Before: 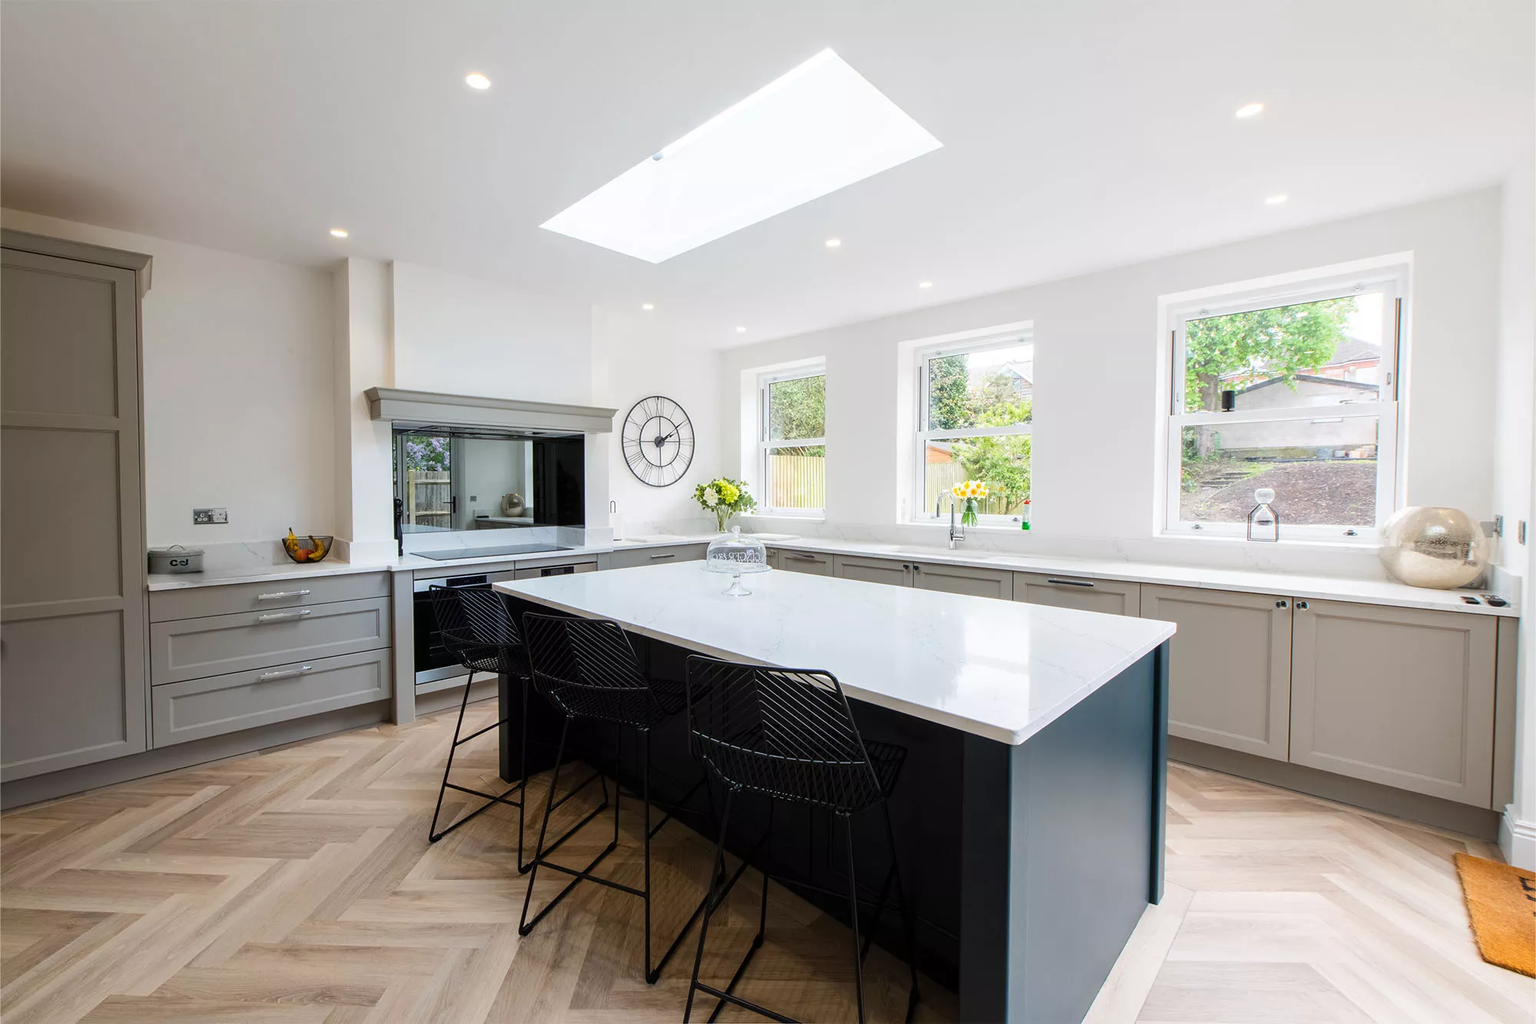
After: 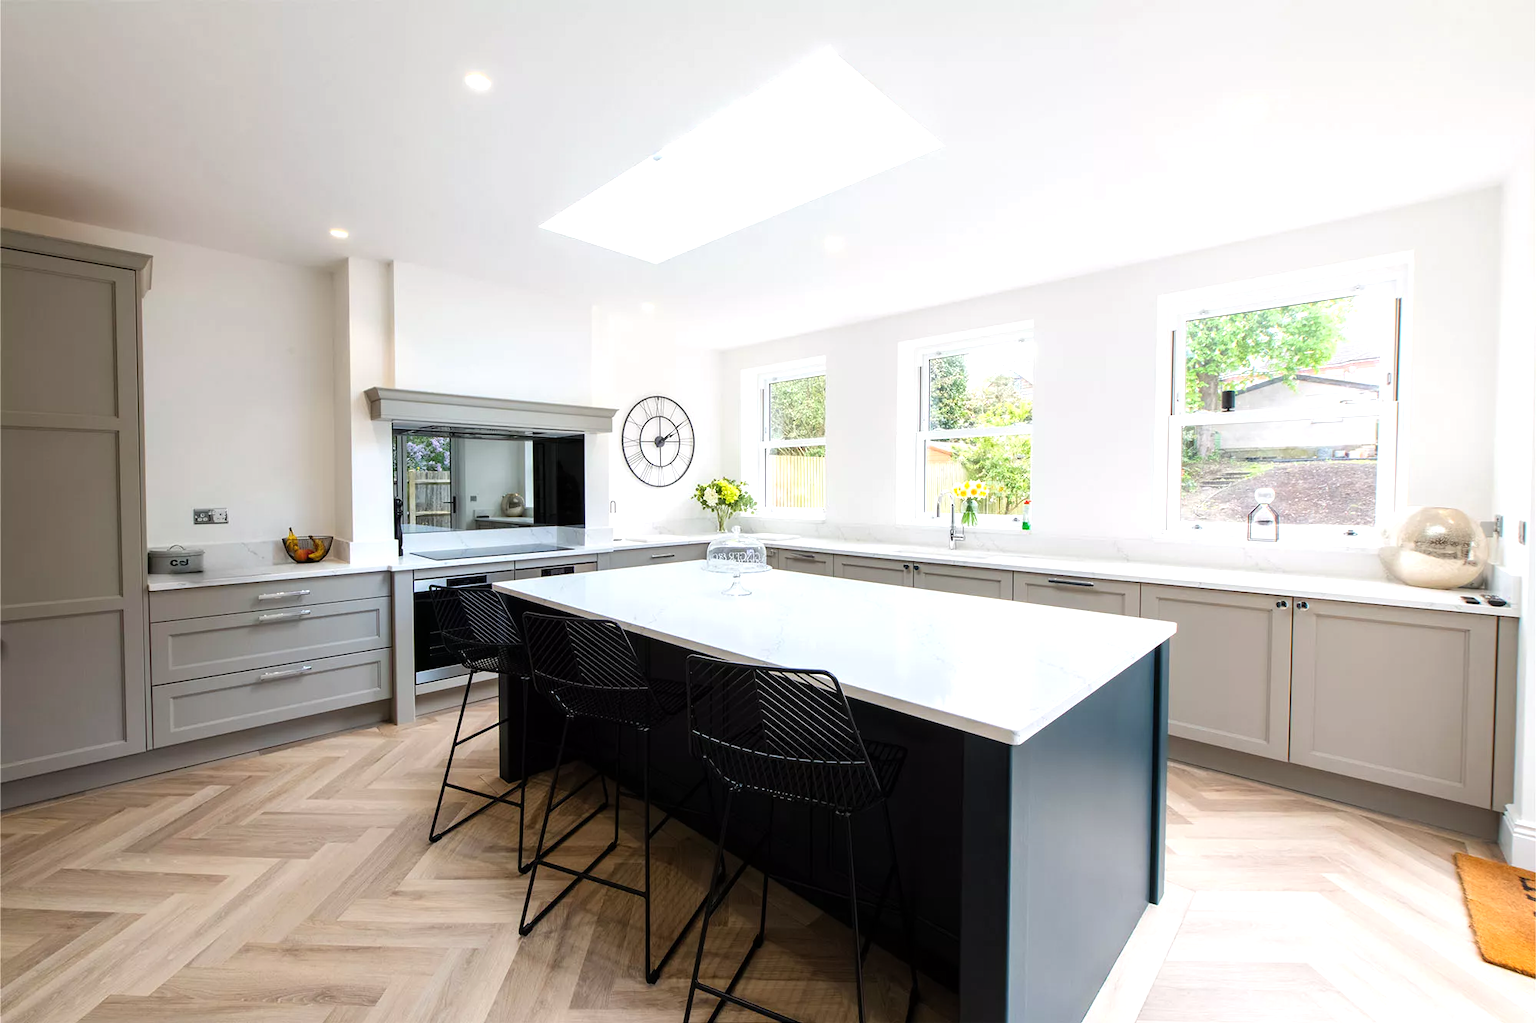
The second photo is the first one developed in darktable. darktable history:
exposure: compensate highlight preservation false
tone equalizer: -8 EV -0.422 EV, -7 EV -0.355 EV, -6 EV -0.296 EV, -5 EV -0.195 EV, -3 EV 0.252 EV, -2 EV 0.338 EV, -1 EV 0.365 EV, +0 EV 0.42 EV
